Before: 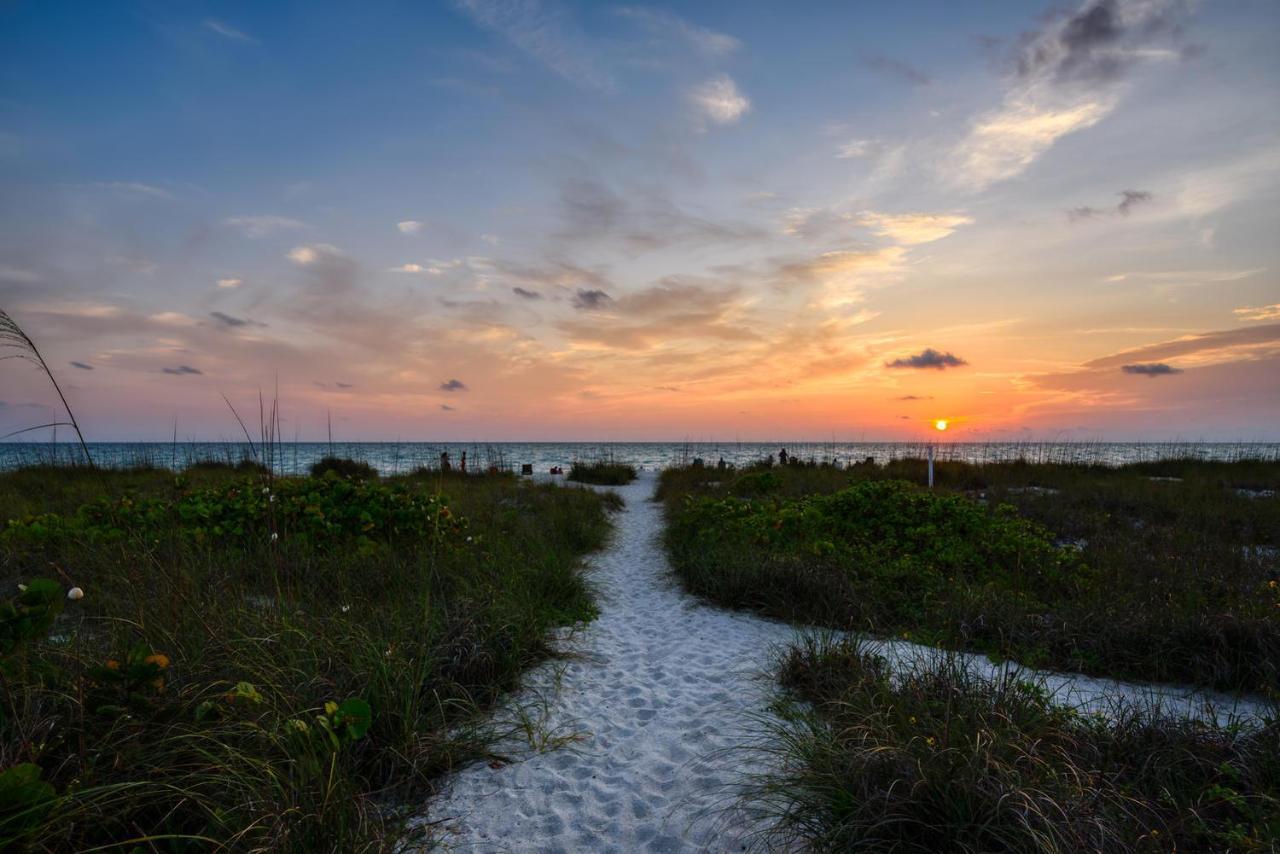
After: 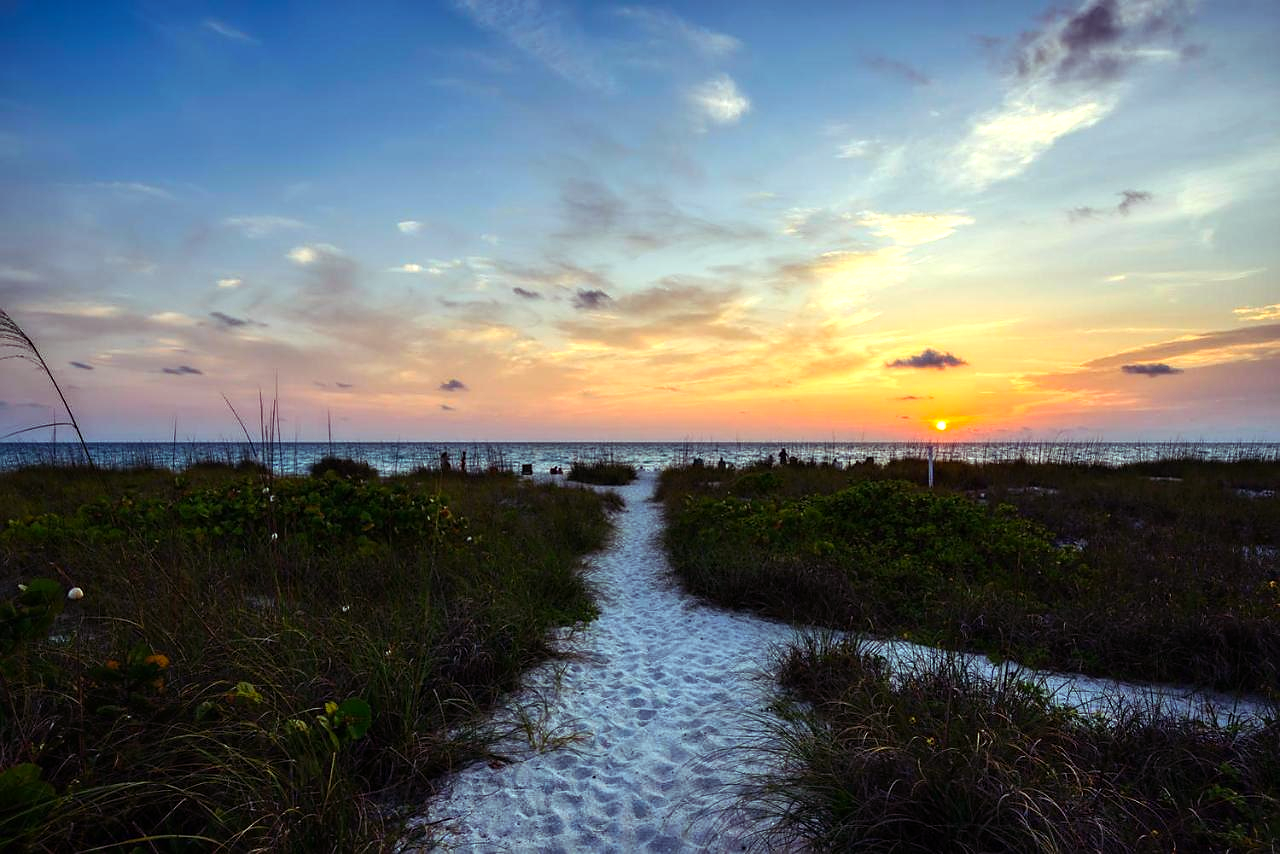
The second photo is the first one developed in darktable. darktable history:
color balance rgb: shadows lift › luminance 0.49%, shadows lift › chroma 6.83%, shadows lift › hue 300.29°, power › hue 208.98°, highlights gain › luminance 20.24%, highlights gain › chroma 2.73%, highlights gain › hue 173.85°, perceptual saturation grading › global saturation 18.05%
tone equalizer: -8 EV -0.417 EV, -7 EV -0.389 EV, -6 EV -0.333 EV, -5 EV -0.222 EV, -3 EV 0.222 EV, -2 EV 0.333 EV, -1 EV 0.389 EV, +0 EV 0.417 EV, edges refinement/feathering 500, mask exposure compensation -1.57 EV, preserve details no
sharpen: radius 0.969, amount 0.604
